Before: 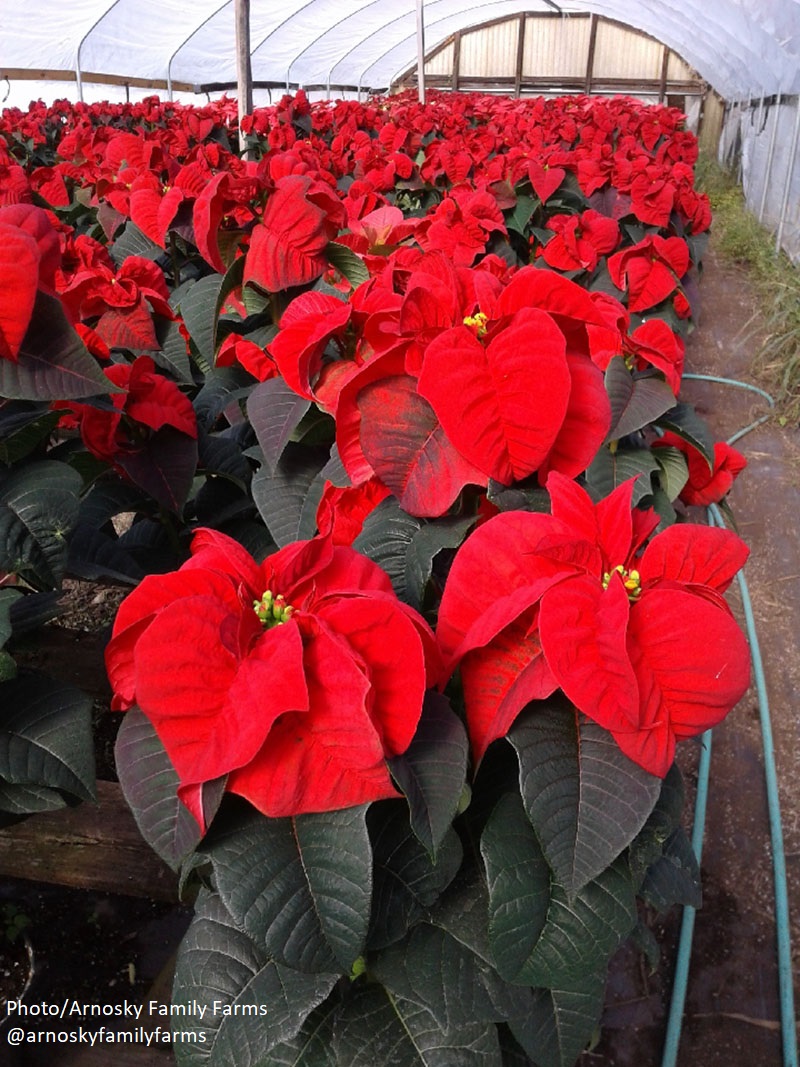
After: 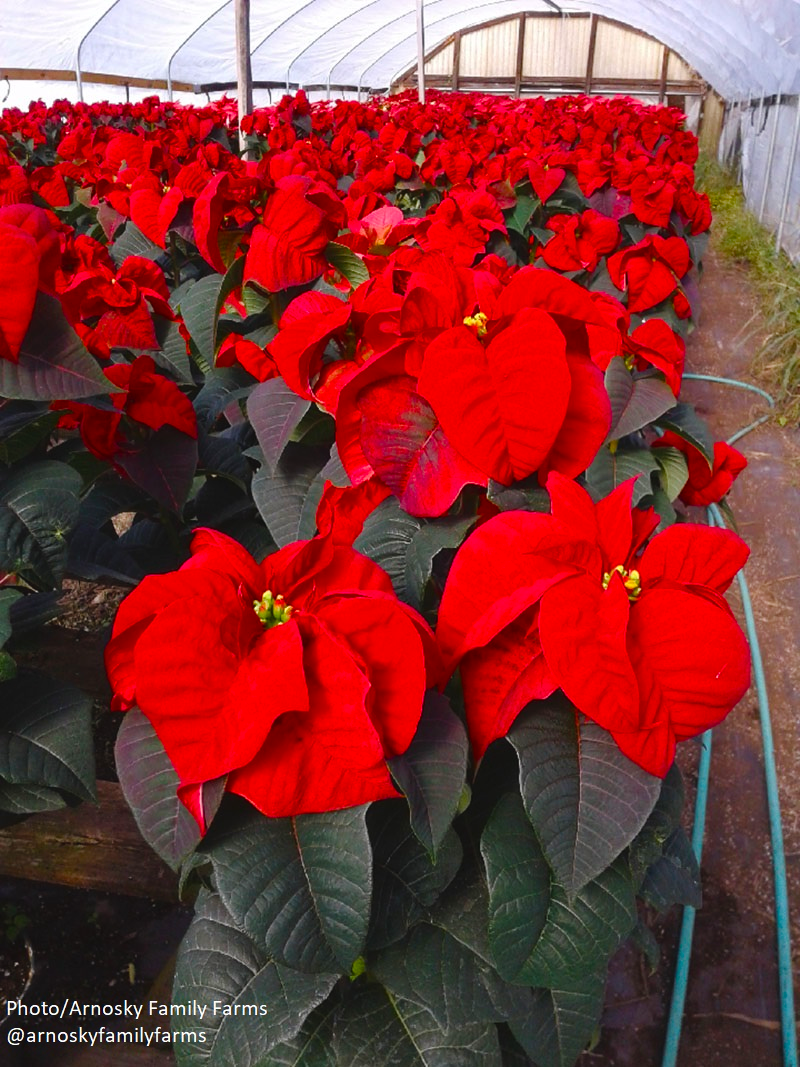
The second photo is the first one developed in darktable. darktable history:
color balance rgb: global offset › luminance 0.49%, perceptual saturation grading › global saturation 54.24%, perceptual saturation grading › highlights -50.138%, perceptual saturation grading › mid-tones 40.348%, perceptual saturation grading › shadows 30.411%
